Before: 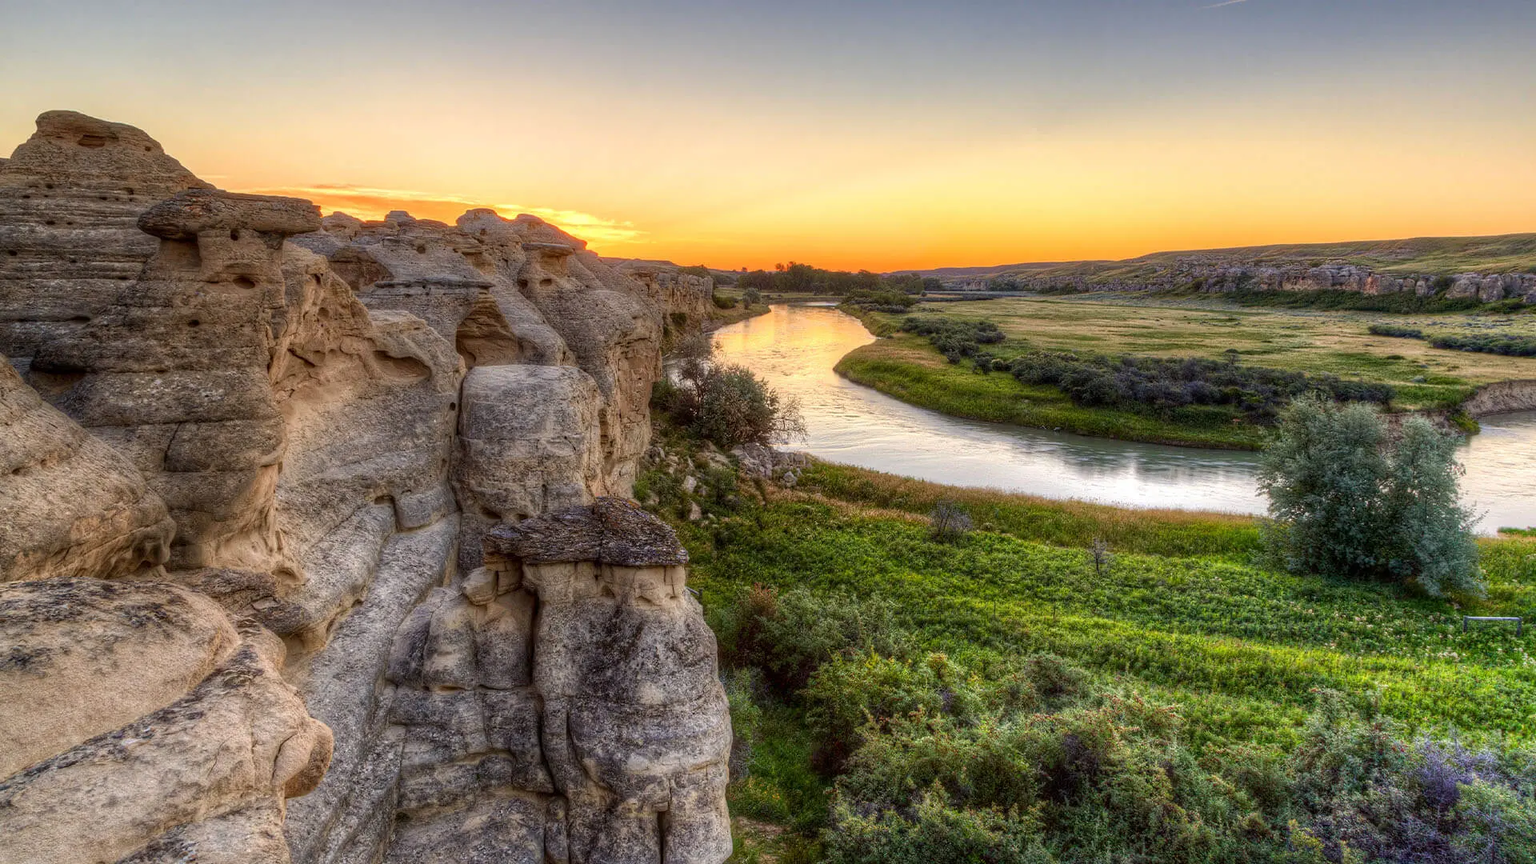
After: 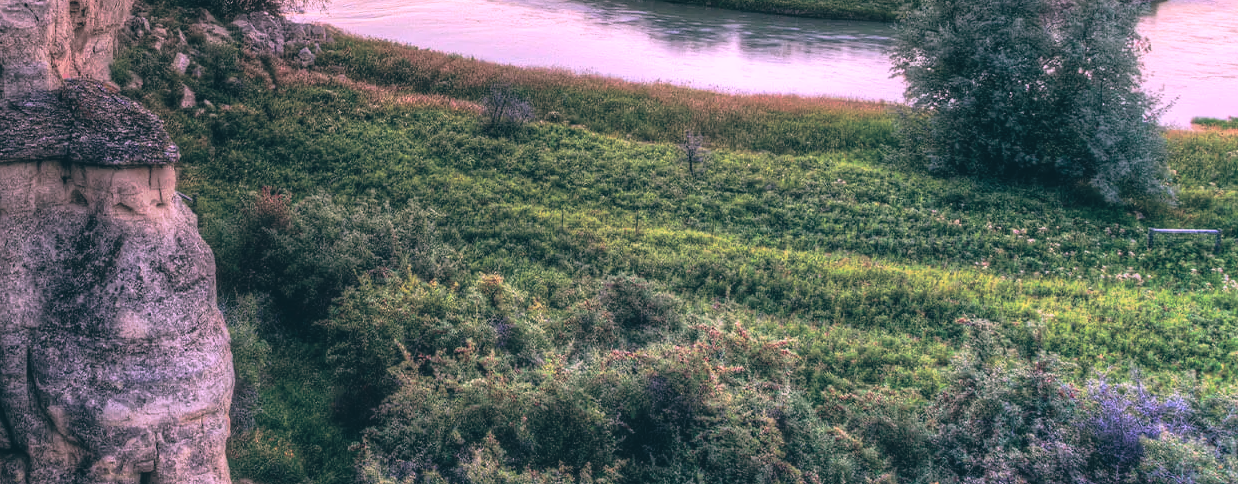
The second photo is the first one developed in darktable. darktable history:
color correction: highlights a* 15.46, highlights b* -20.56
global tonemap: drago (0.7, 100)
crop and rotate: left 35.509%, top 50.238%, bottom 4.934%
tone curve: curves: ch0 [(0, 0) (0.003, 0.003) (0.011, 0.01) (0.025, 0.023) (0.044, 0.042) (0.069, 0.065) (0.1, 0.094) (0.136, 0.128) (0.177, 0.167) (0.224, 0.211) (0.277, 0.261) (0.335, 0.315) (0.399, 0.375) (0.468, 0.441) (0.543, 0.543) (0.623, 0.623) (0.709, 0.709) (0.801, 0.801) (0.898, 0.898) (1, 1)], preserve colors none
color balance: lift [1.016, 0.983, 1, 1.017], gamma [0.78, 1.018, 1.043, 0.957], gain [0.786, 1.063, 0.937, 1.017], input saturation 118.26%, contrast 13.43%, contrast fulcrum 21.62%, output saturation 82.76%
